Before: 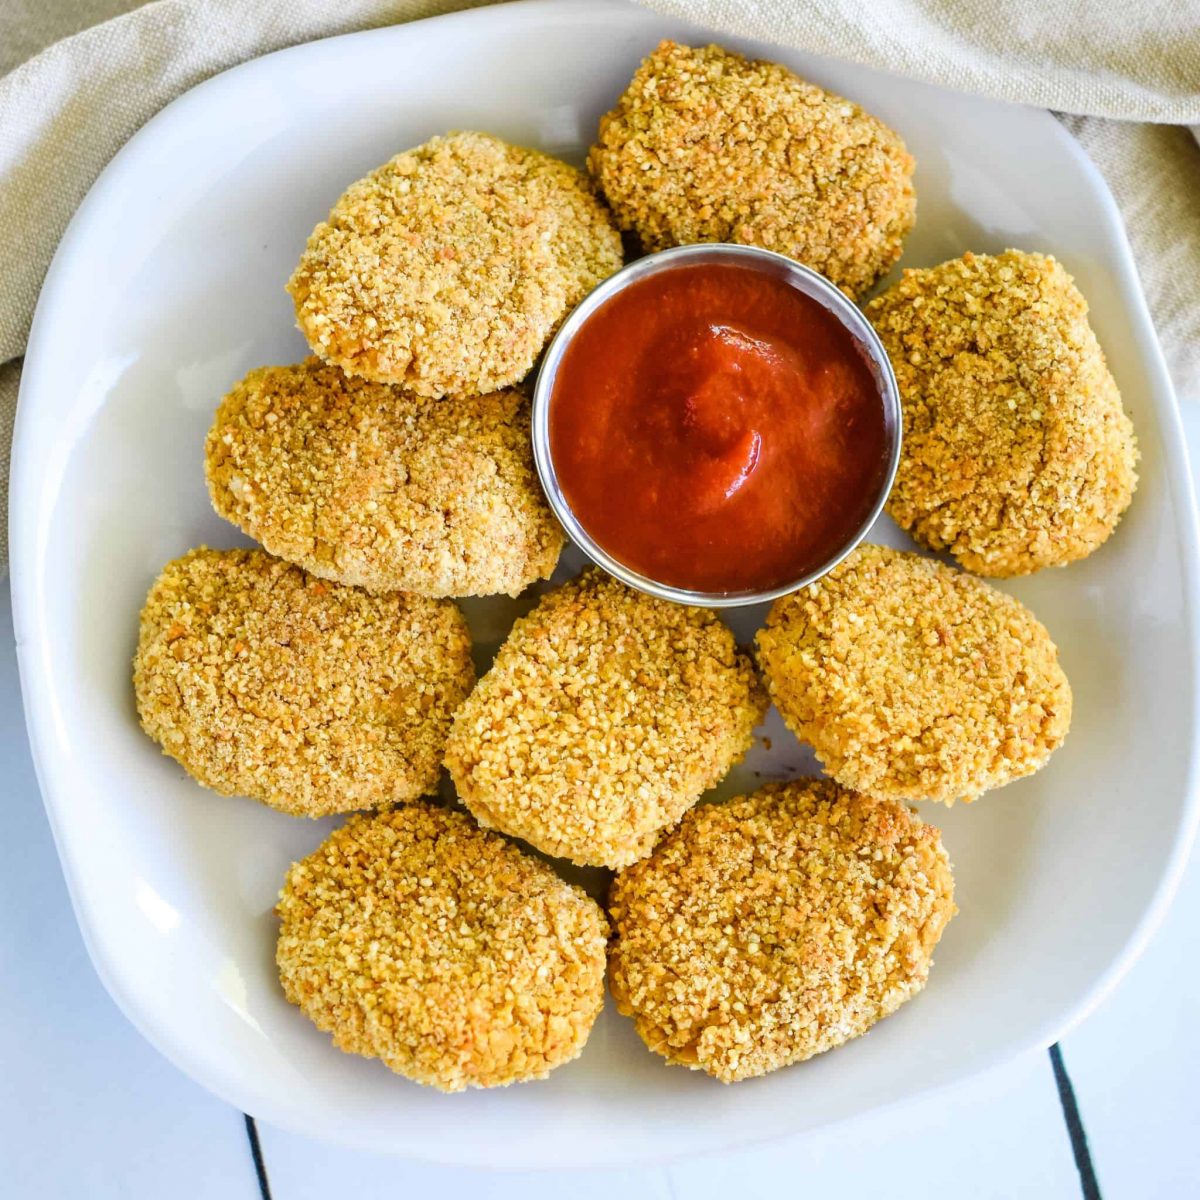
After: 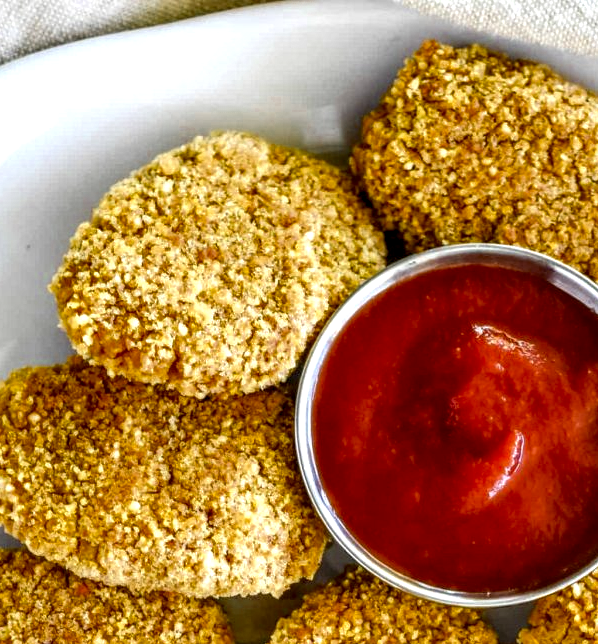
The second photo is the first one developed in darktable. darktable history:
local contrast: highlights 77%, shadows 56%, detail 175%, midtone range 0.425
exposure: exposure 0.125 EV, compensate highlight preservation false
color zones: curves: ch0 [(0.11, 0.396) (0.195, 0.36) (0.25, 0.5) (0.303, 0.412) (0.357, 0.544) (0.75, 0.5) (0.967, 0.328)]; ch1 [(0, 0.468) (0.112, 0.512) (0.202, 0.6) (0.25, 0.5) (0.307, 0.352) (0.357, 0.544) (0.75, 0.5) (0.963, 0.524)]
crop: left 19.808%, right 30.296%, bottom 46.318%
